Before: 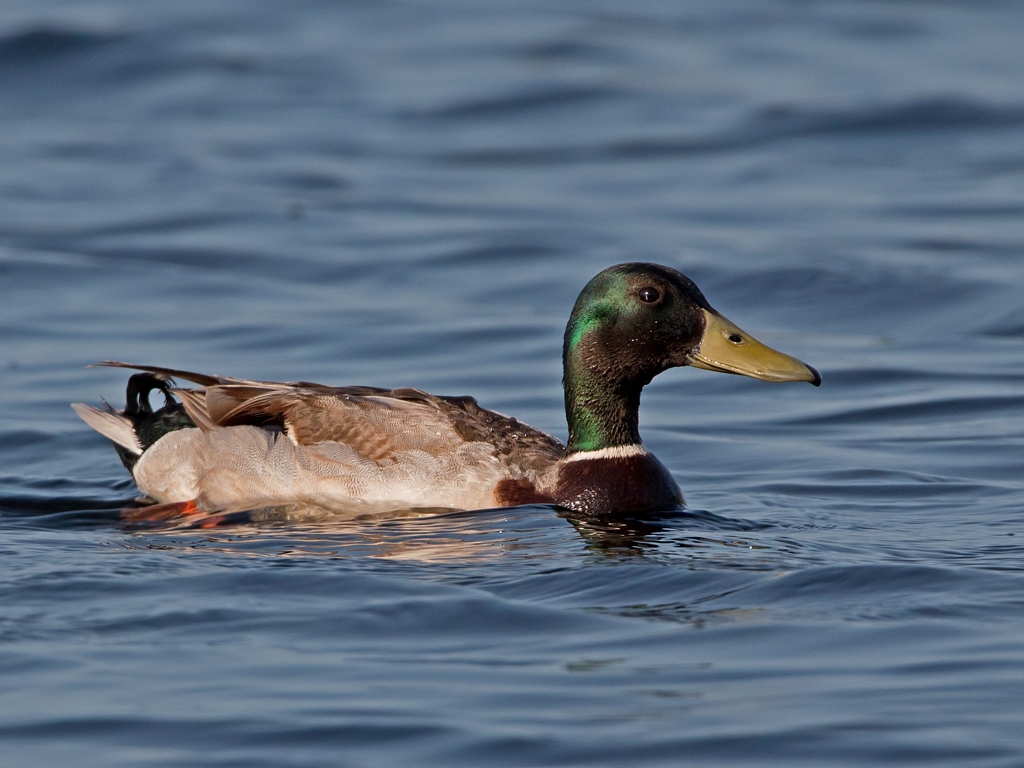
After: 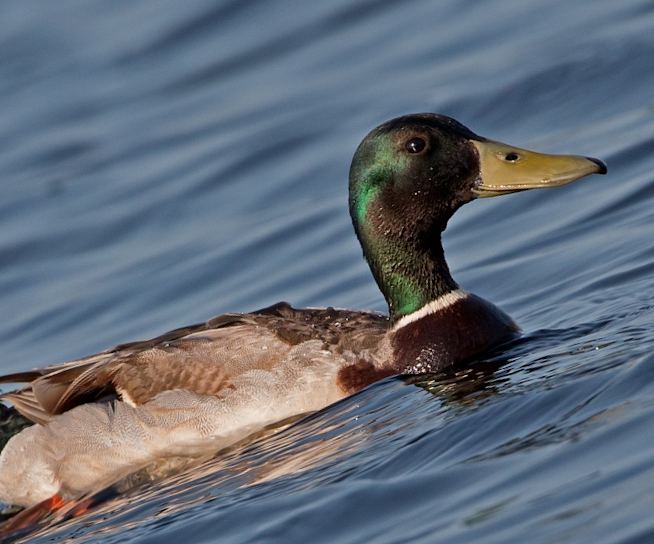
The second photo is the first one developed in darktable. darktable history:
crop and rotate: angle 19.9°, left 6.887%, right 3.953%, bottom 1.183%
